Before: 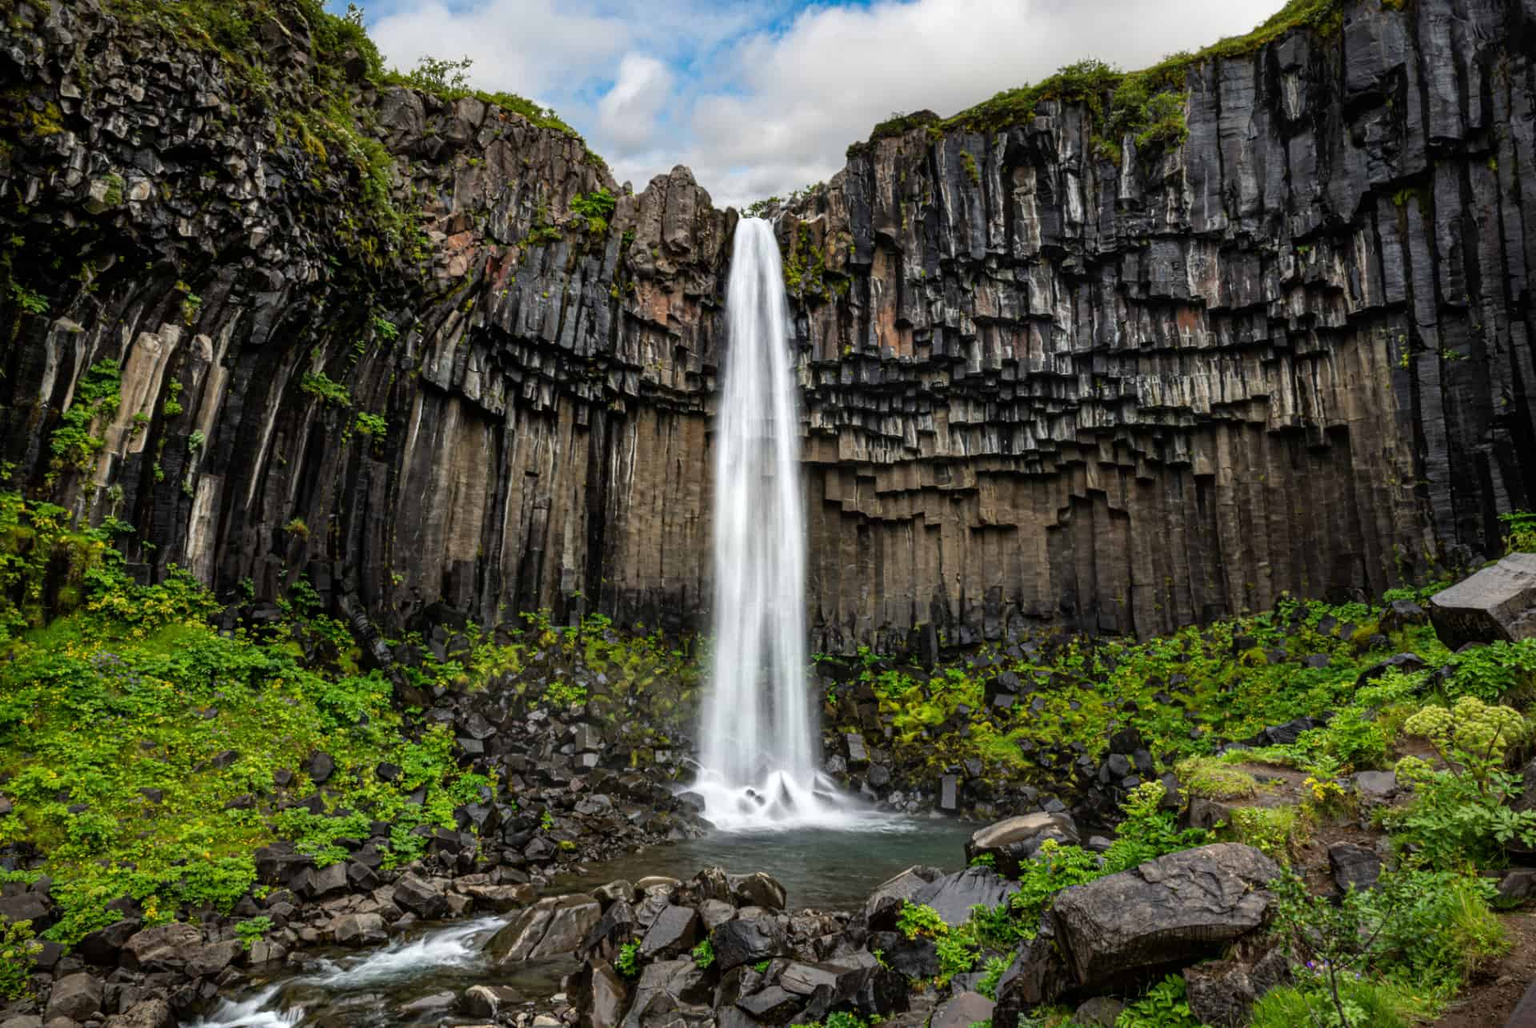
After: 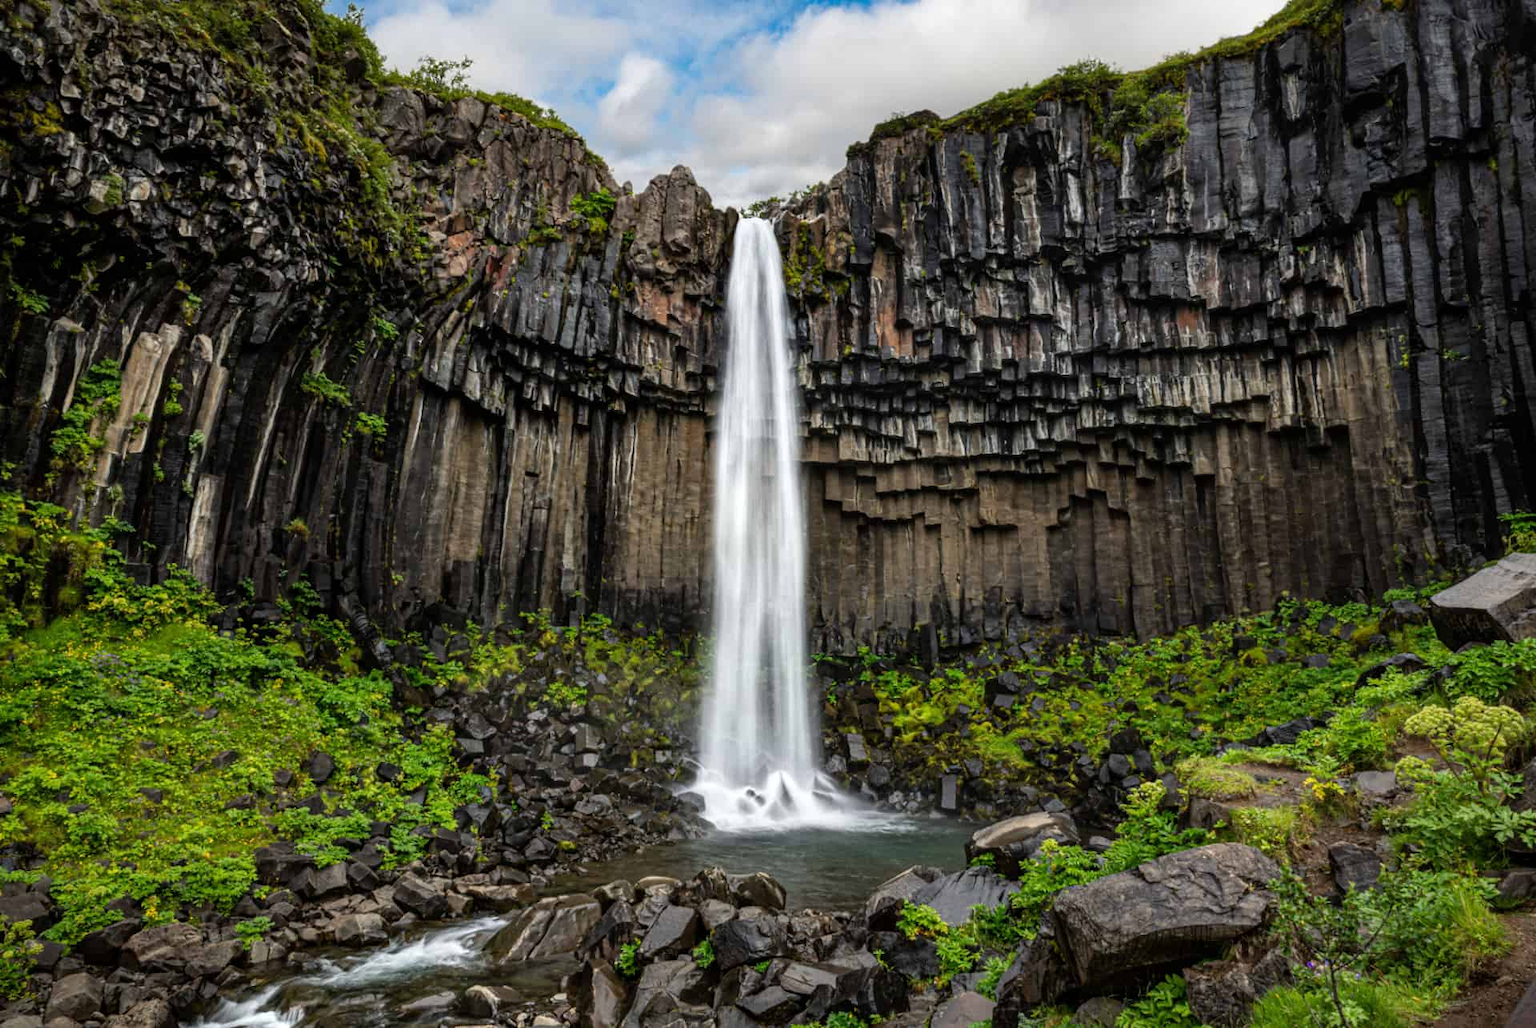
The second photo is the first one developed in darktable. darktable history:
levels: mode automatic, levels [0.062, 0.494, 0.925]
